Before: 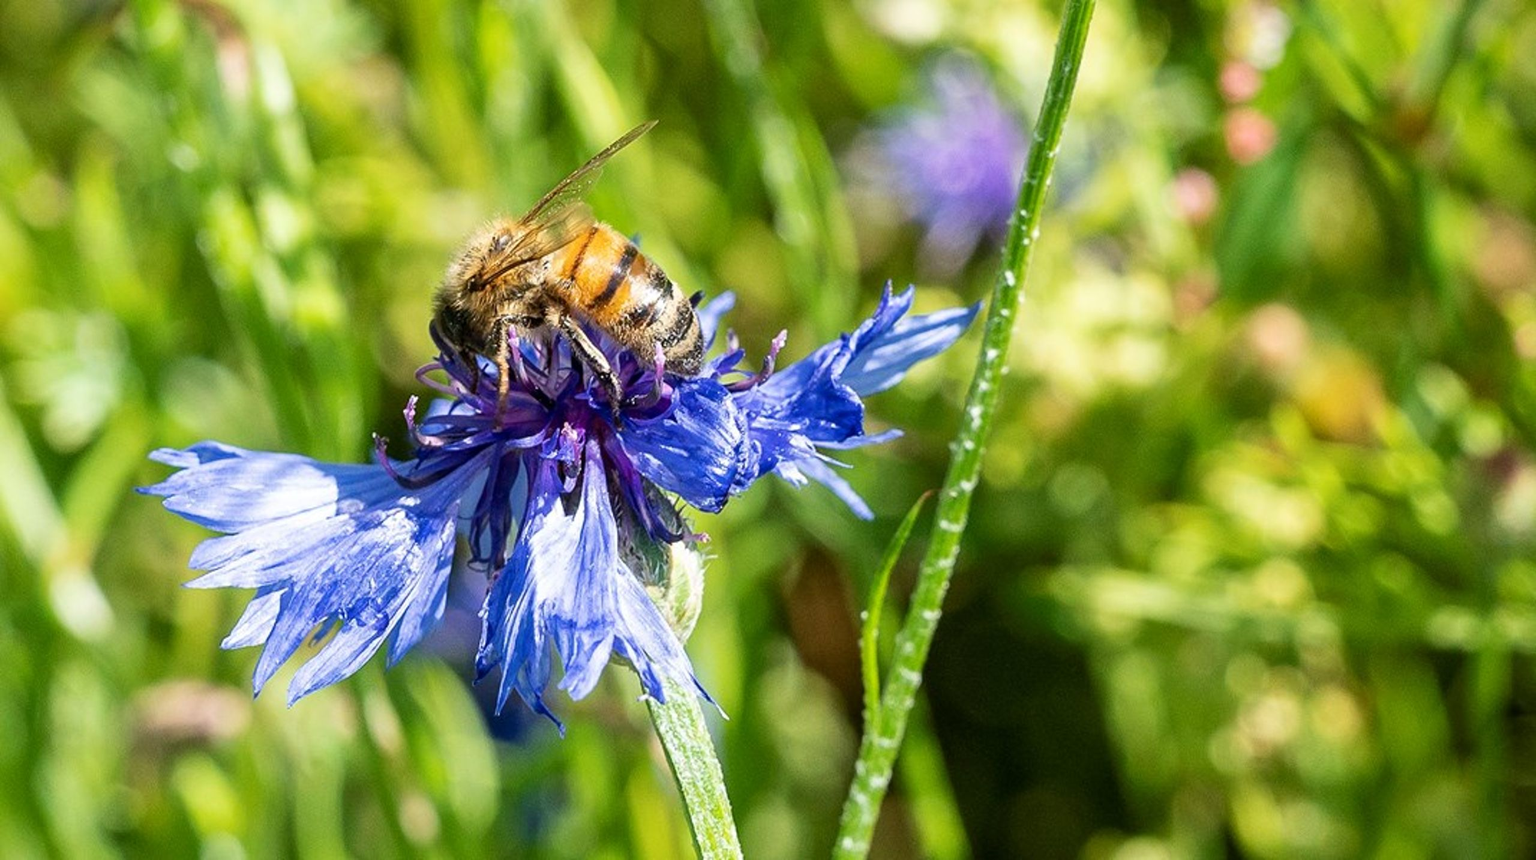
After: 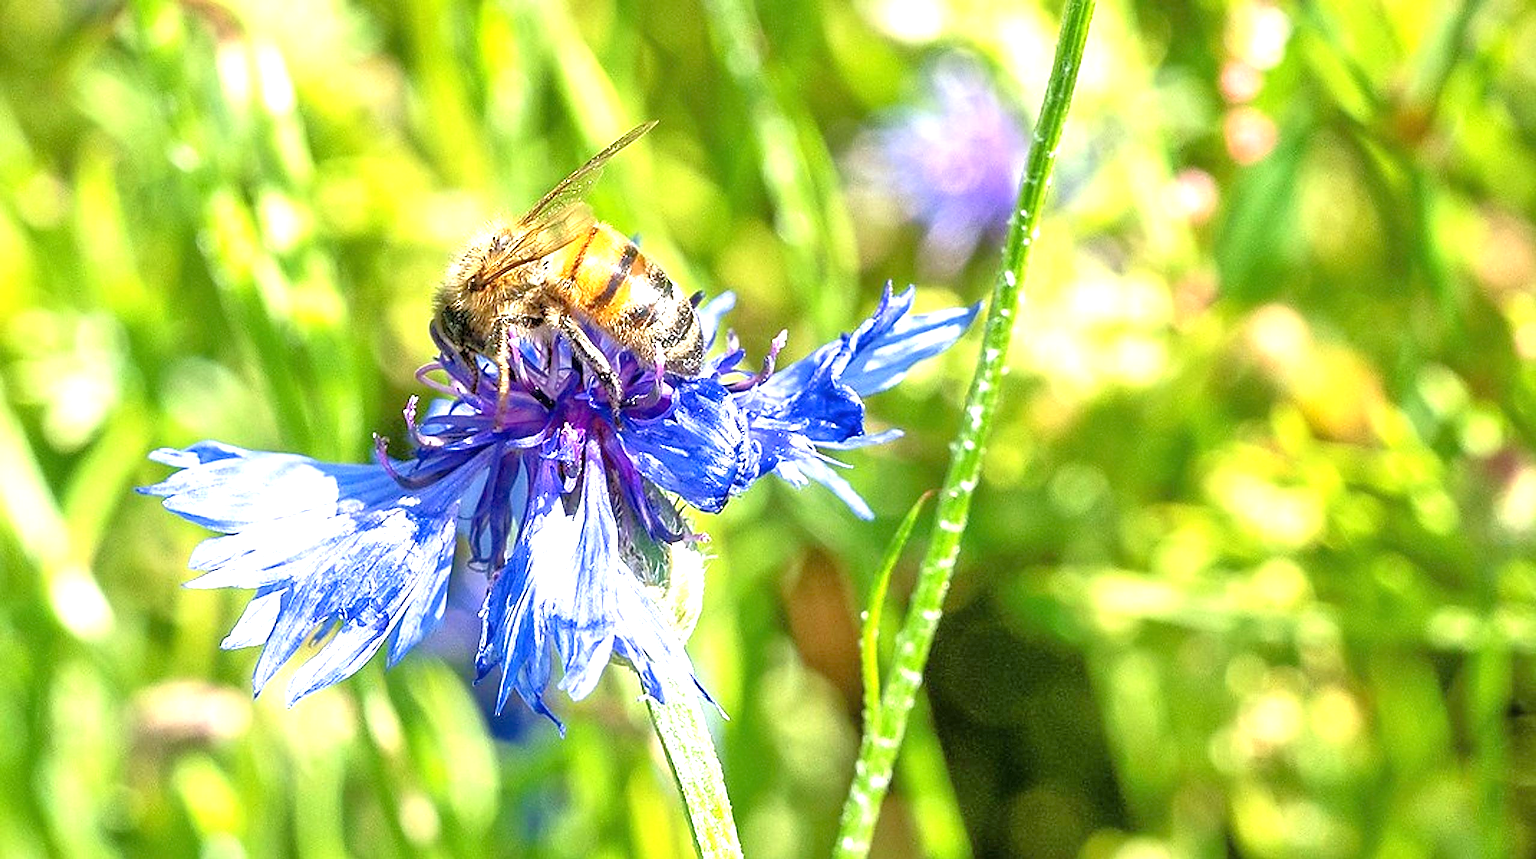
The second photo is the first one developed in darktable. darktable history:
tone equalizer: -7 EV 0.15 EV, -6 EV 0.6 EV, -5 EV 1.15 EV, -4 EV 1.33 EV, -3 EV 1.15 EV, -2 EV 0.6 EV, -1 EV 0.15 EV, mask exposure compensation -0.5 EV
sharpen: radius 1.4, amount 1.25, threshold 0.7
exposure: black level correction 0, exposure 1 EV, compensate exposure bias true, compensate highlight preservation false
